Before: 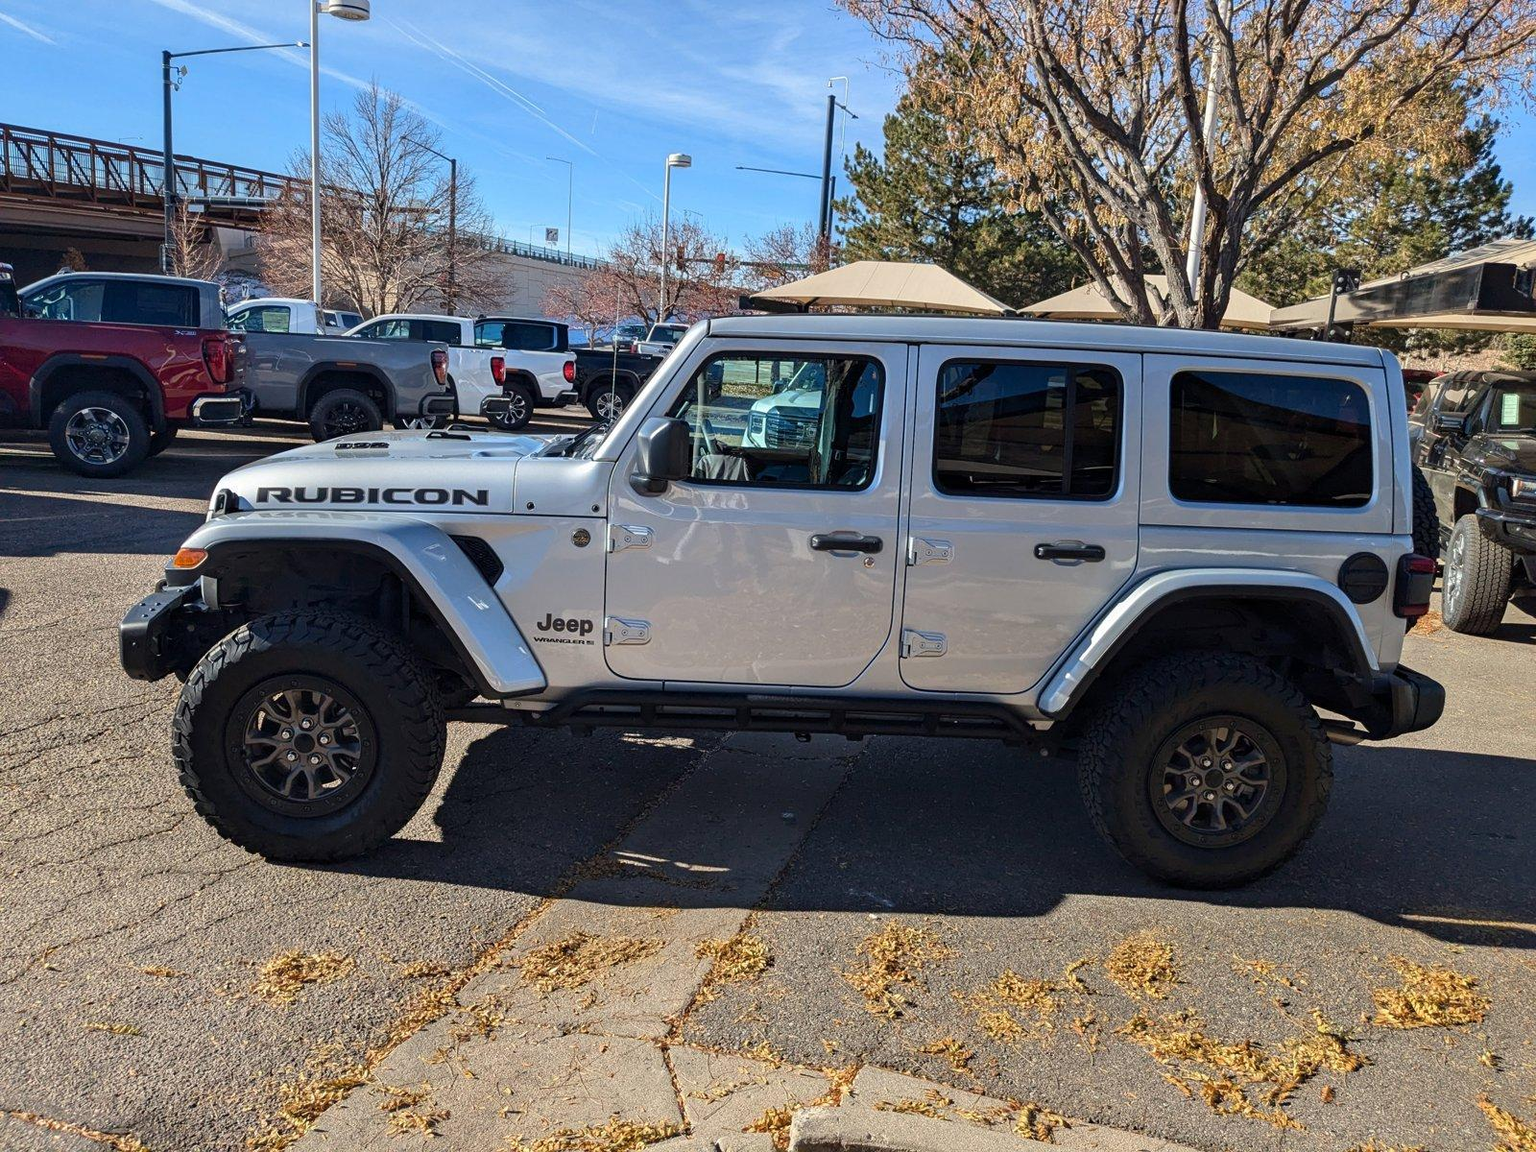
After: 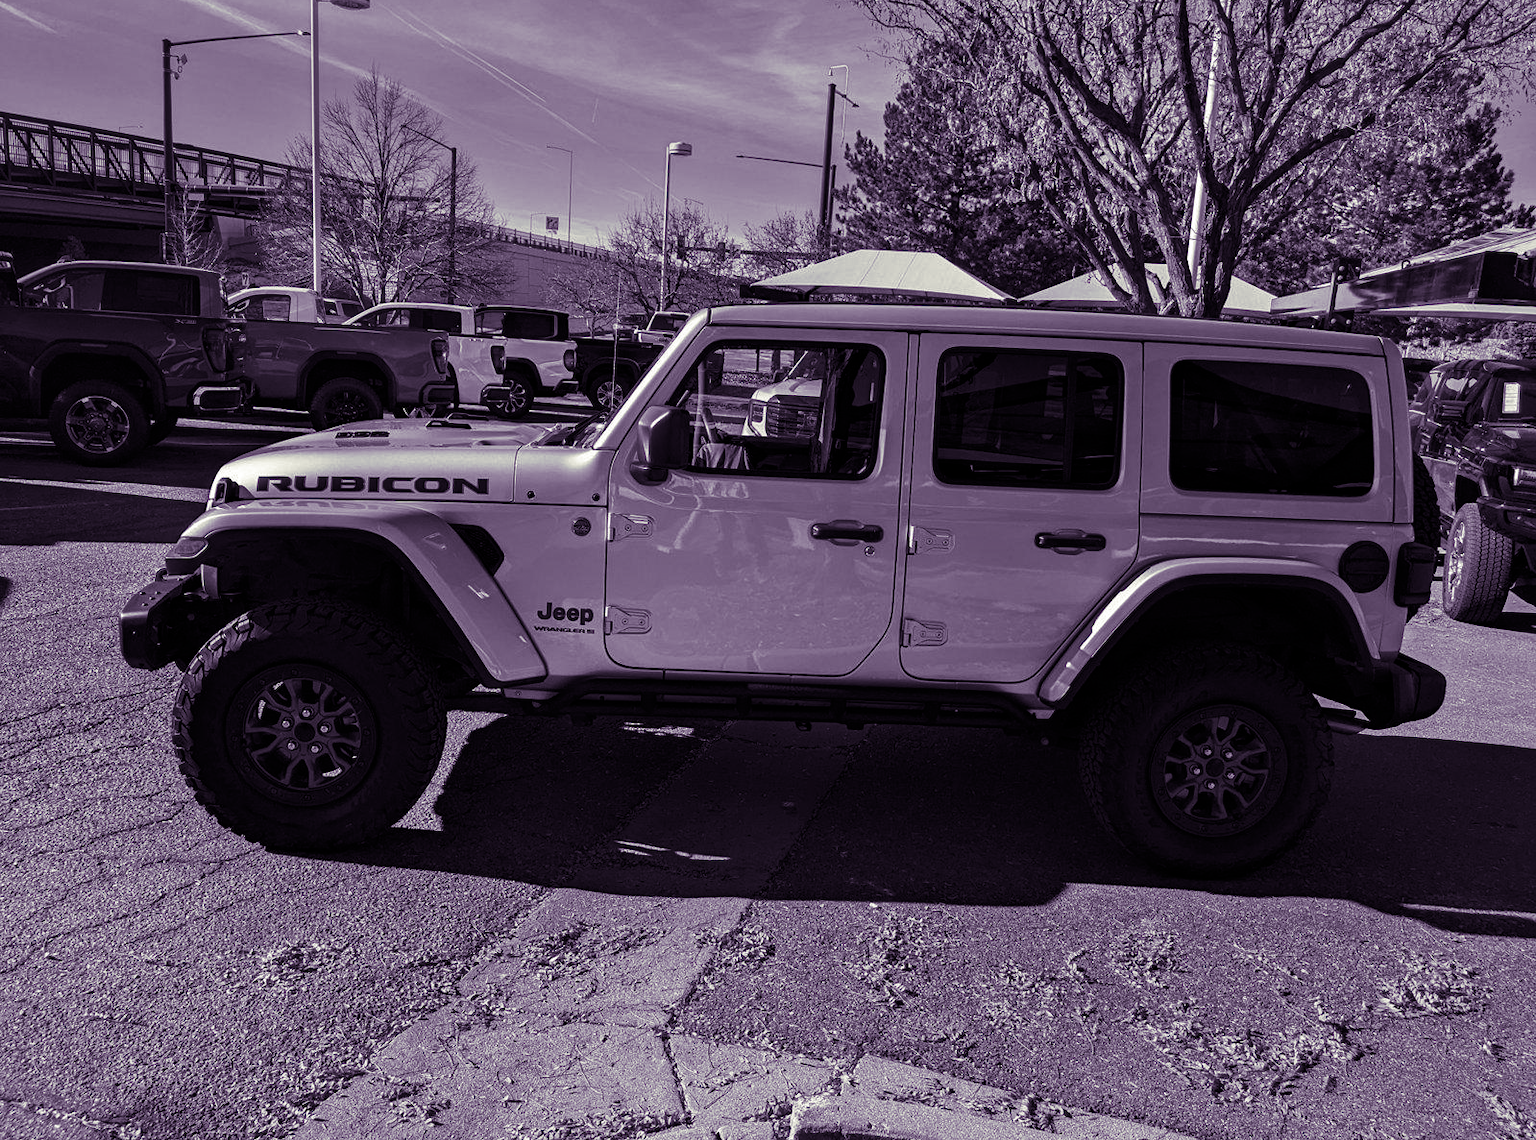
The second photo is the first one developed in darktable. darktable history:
monochrome: a 16.06, b 15.48, size 1
contrast brightness saturation: brightness -0.25, saturation 0.2
crop: top 1.049%, right 0.001%
white balance: red 1.066, blue 1.119
split-toning: shadows › hue 266.4°, shadows › saturation 0.4, highlights › hue 61.2°, highlights › saturation 0.3, compress 0%
